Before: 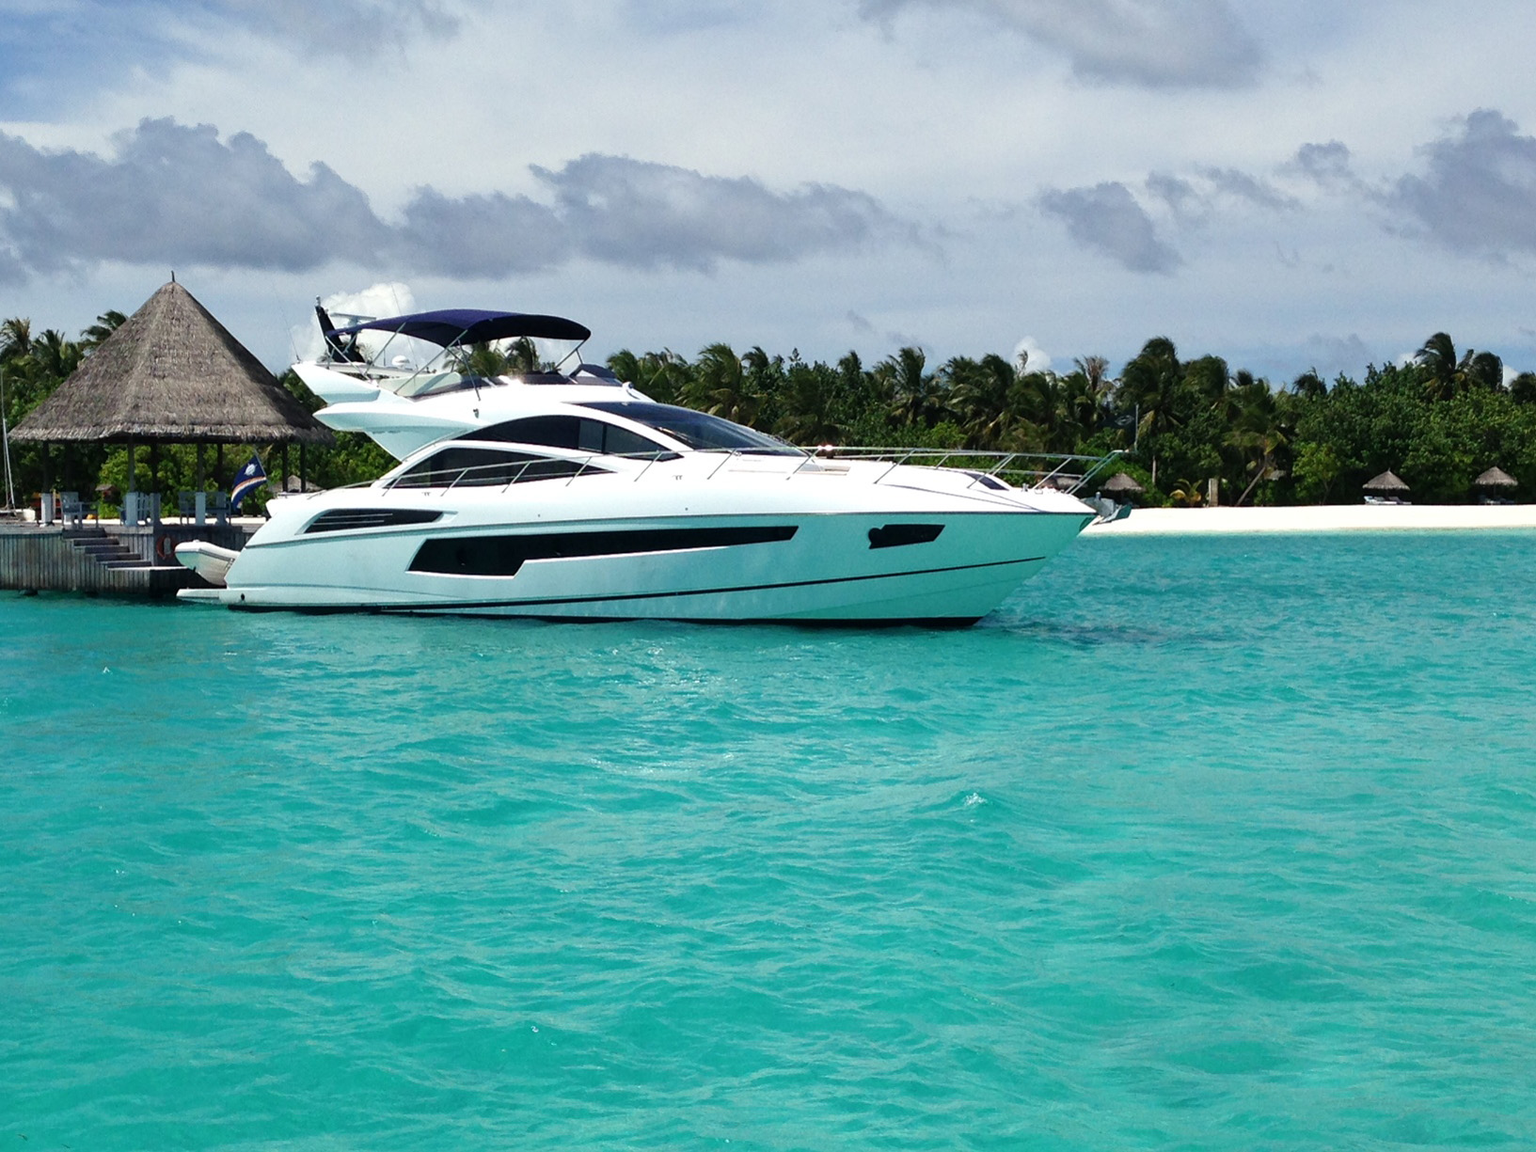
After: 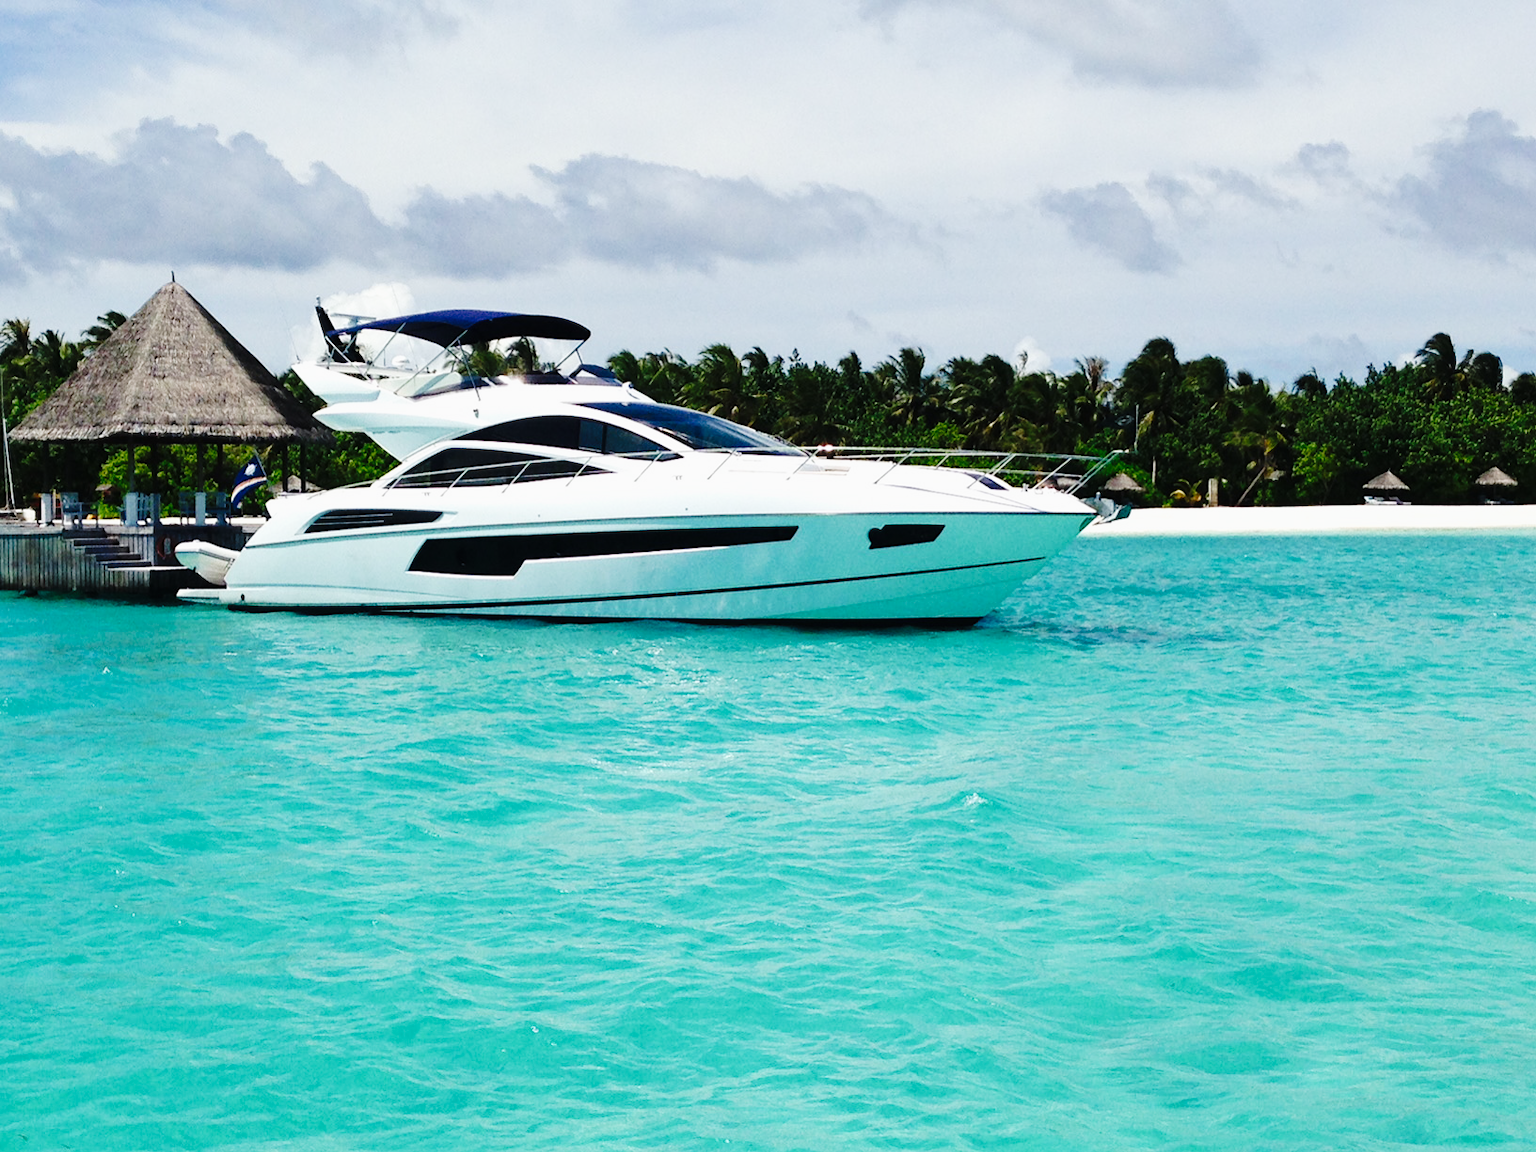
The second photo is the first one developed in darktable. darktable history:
levels: levels [0, 0.476, 0.951]
tone curve: curves: ch0 [(0, 0.006) (0.184, 0.117) (0.405, 0.46) (0.456, 0.528) (0.634, 0.728) (0.877, 0.89) (0.984, 0.935)]; ch1 [(0, 0) (0.443, 0.43) (0.492, 0.489) (0.566, 0.579) (0.595, 0.625) (0.608, 0.667) (0.65, 0.729) (1, 1)]; ch2 [(0, 0) (0.33, 0.301) (0.421, 0.443) (0.447, 0.489) (0.492, 0.498) (0.537, 0.583) (0.586, 0.591) (0.663, 0.686) (1, 1)], preserve colors none
